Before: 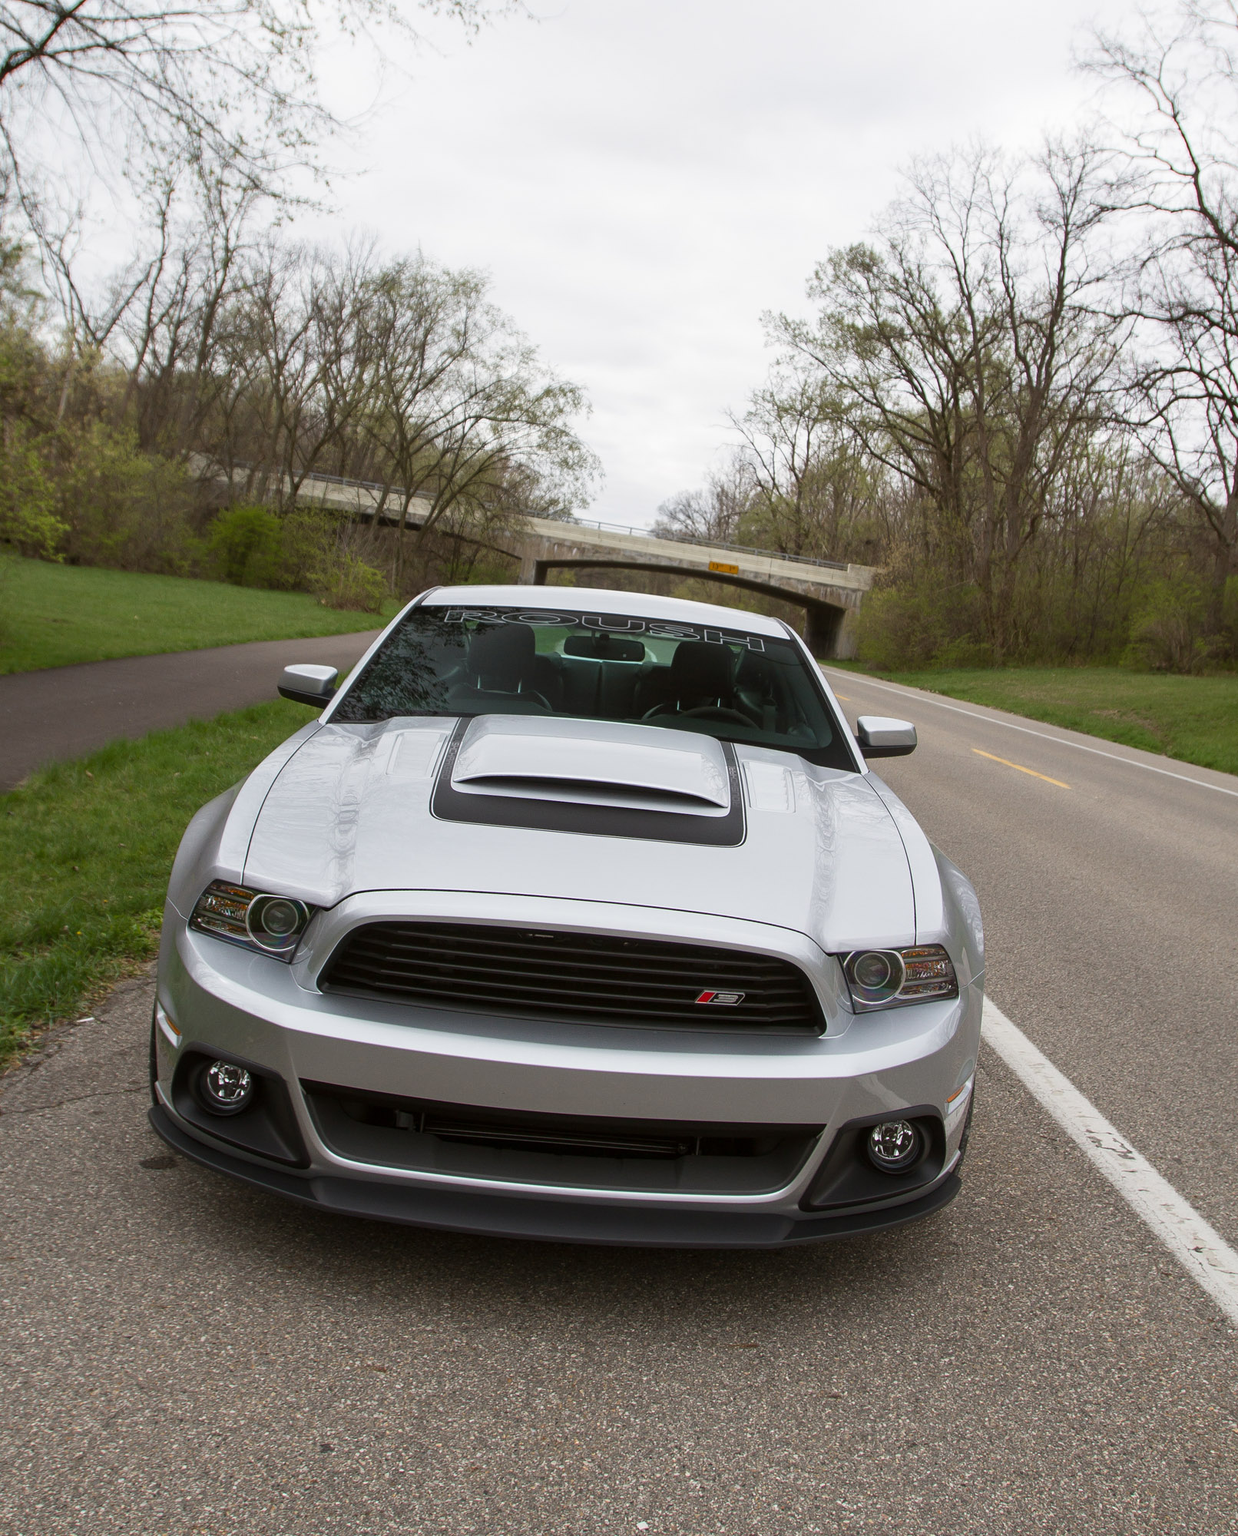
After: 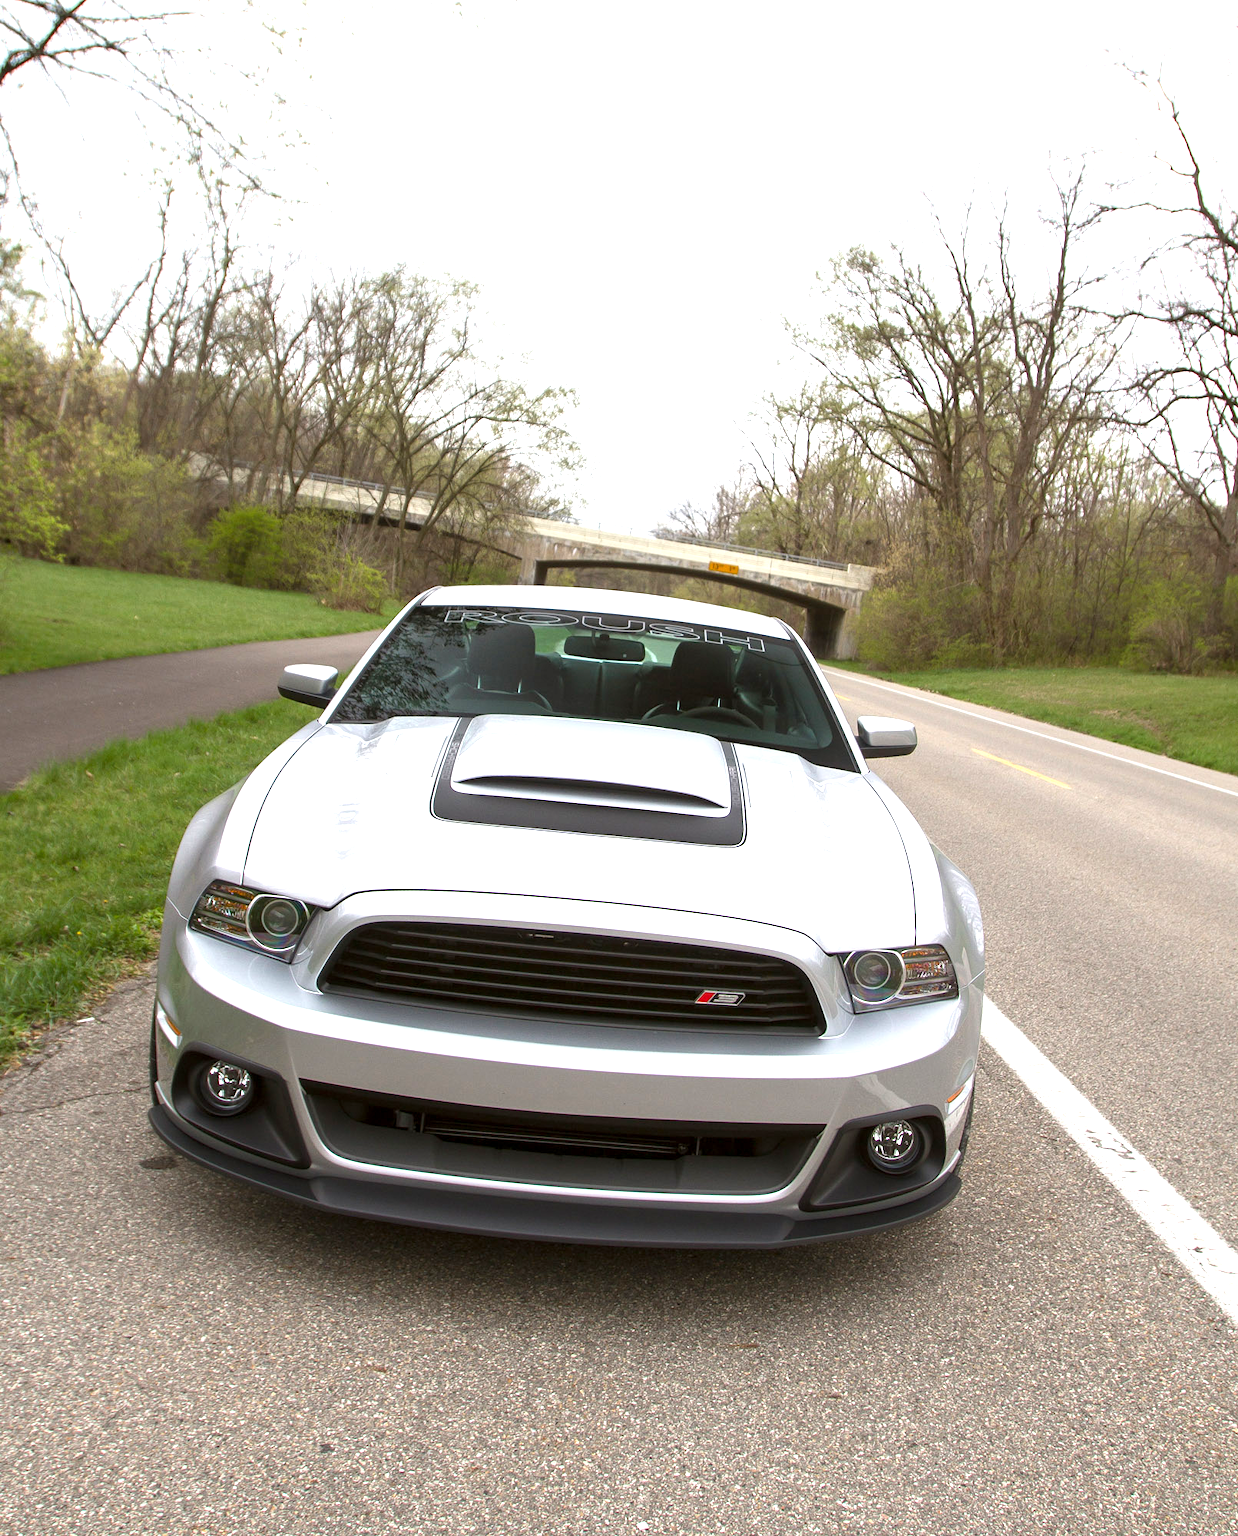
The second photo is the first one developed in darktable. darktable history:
exposure: black level correction 0.001, exposure 1.13 EV, compensate exposure bias true, compensate highlight preservation false
